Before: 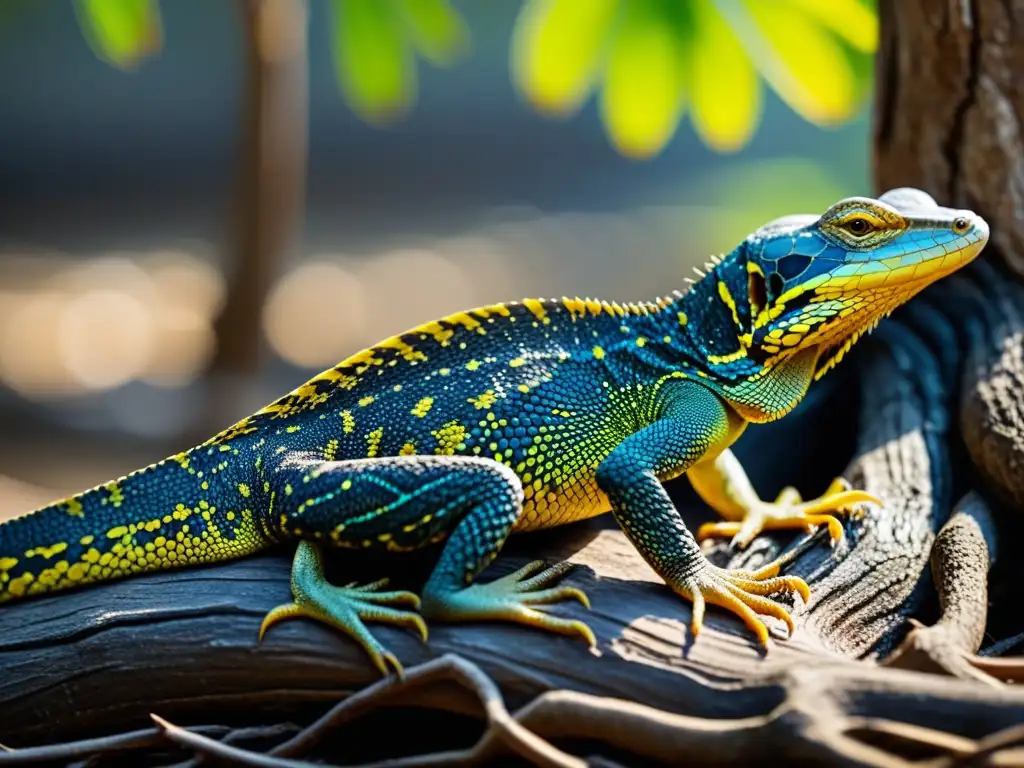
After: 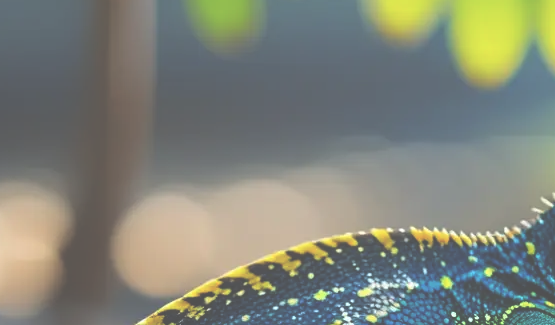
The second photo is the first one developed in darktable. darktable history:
exposure: black level correction -0.086, compensate highlight preservation false
crop: left 14.925%, top 9.15%, right 30.86%, bottom 48.422%
